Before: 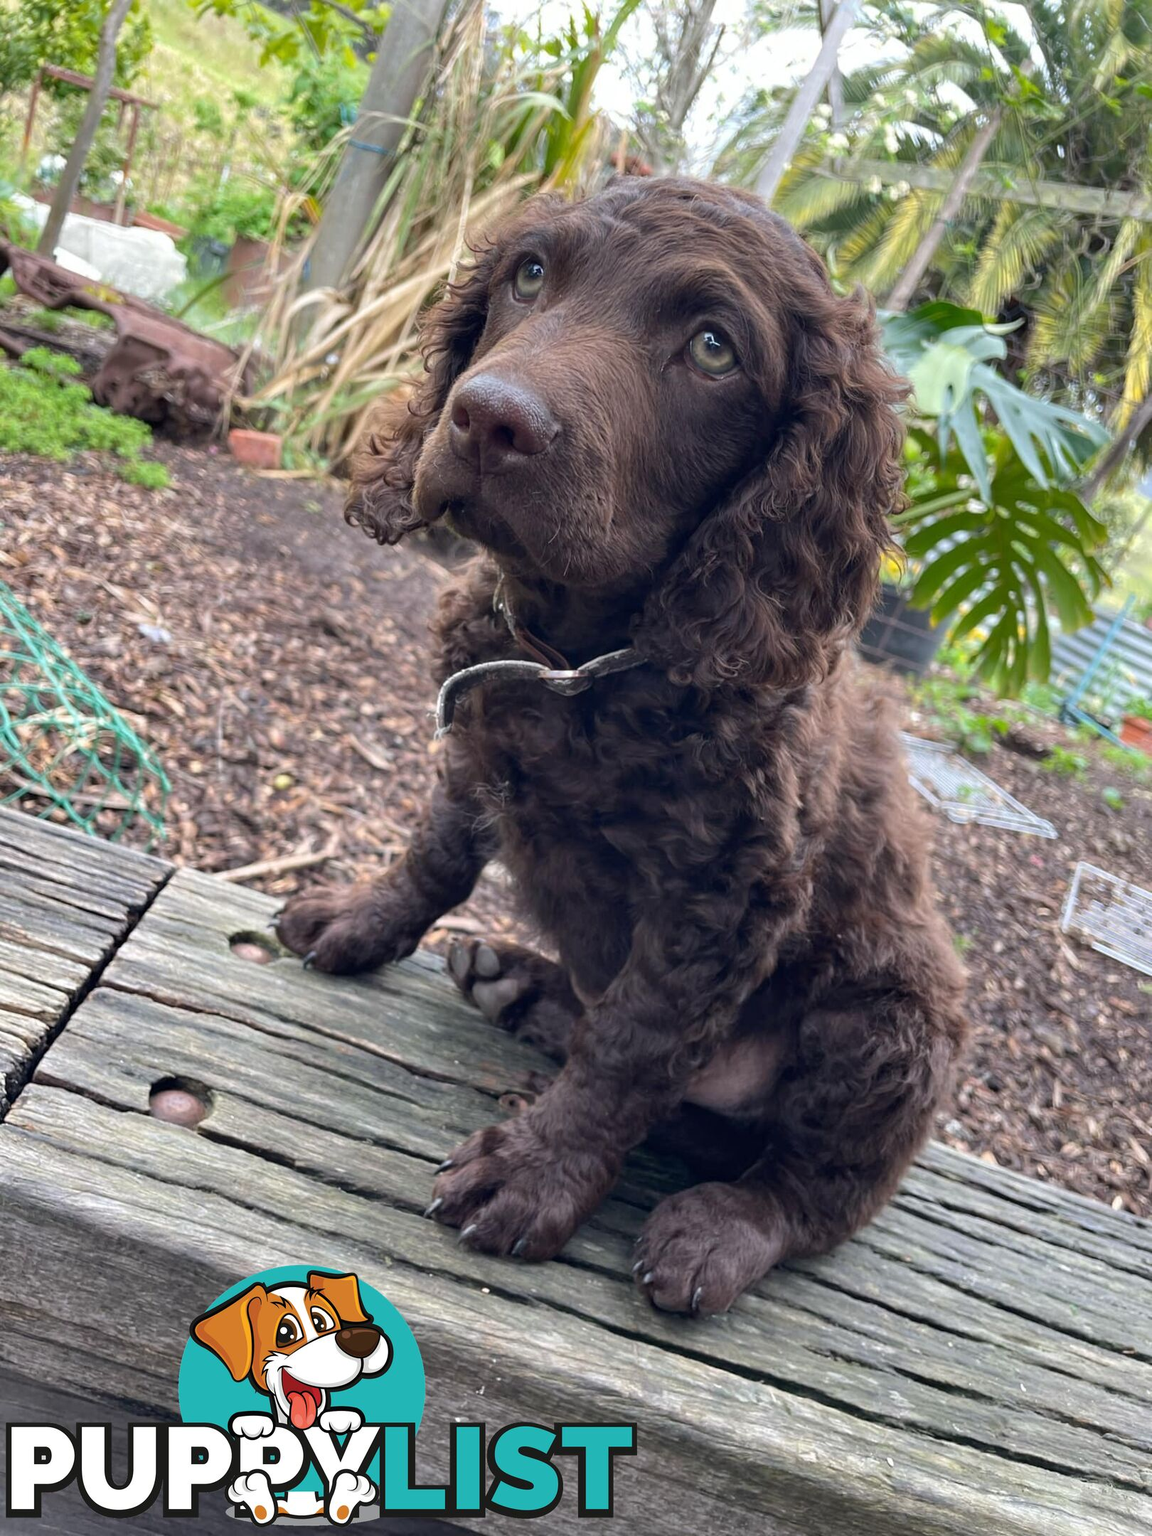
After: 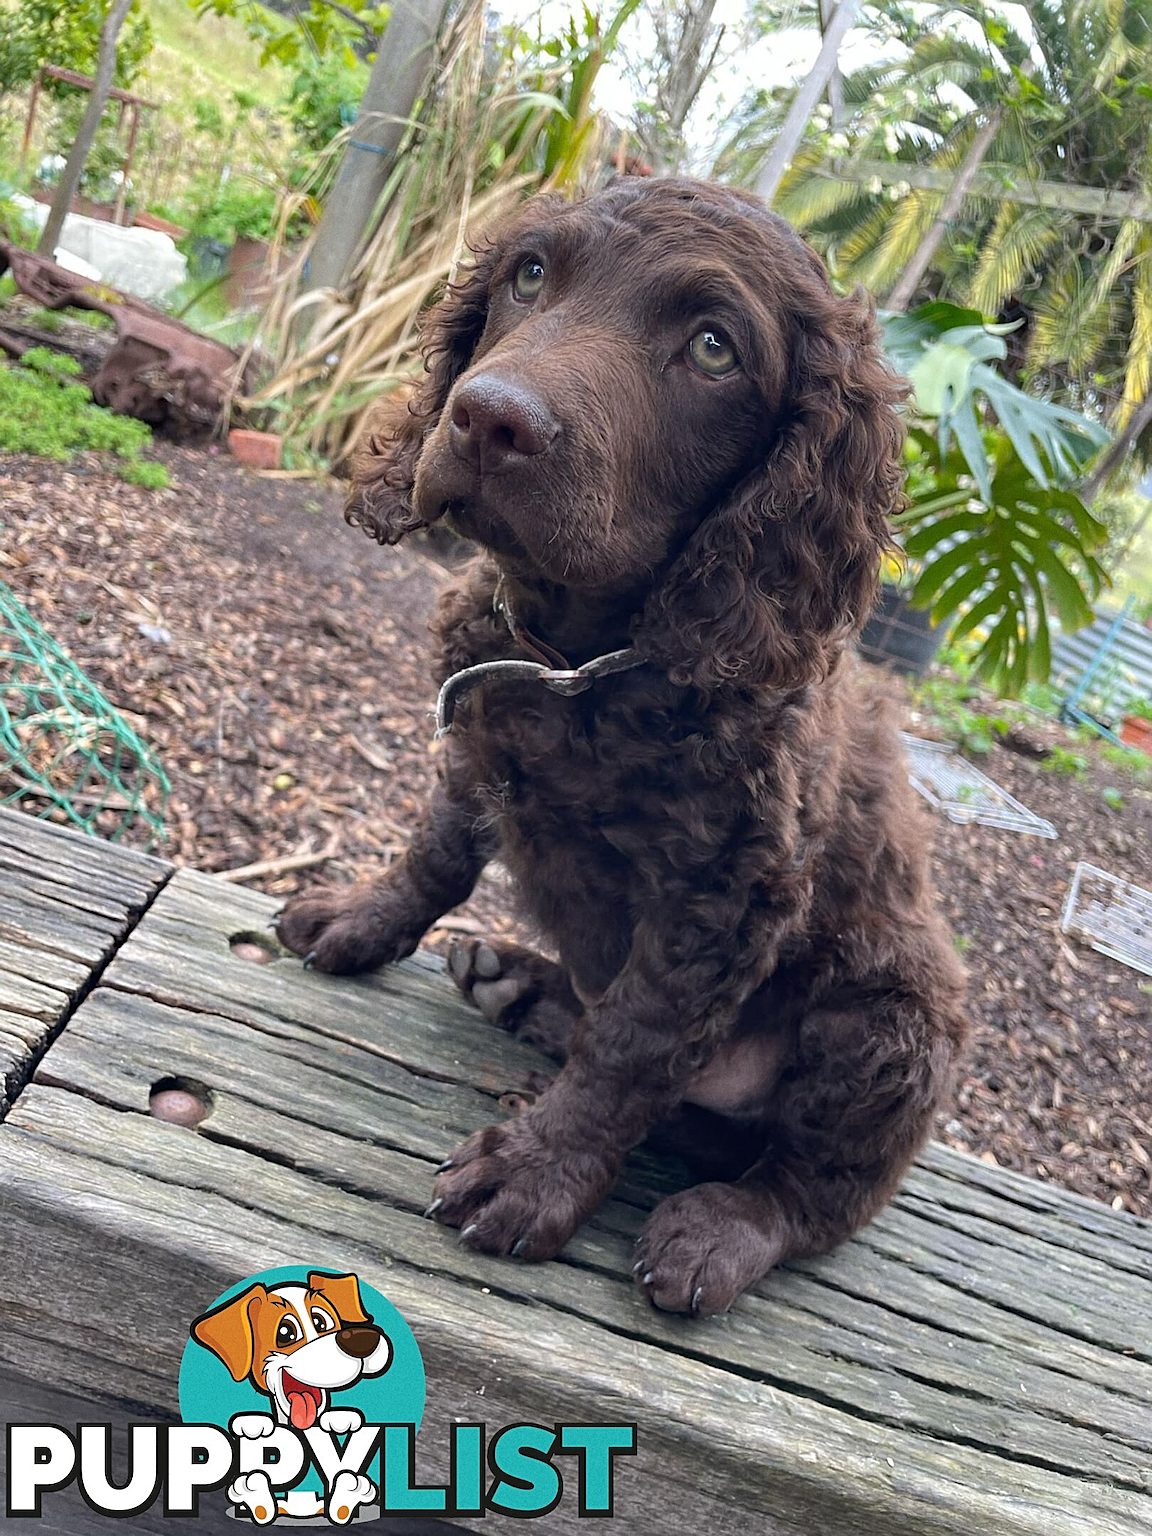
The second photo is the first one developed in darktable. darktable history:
grain: coarseness 7.08 ISO, strength 21.67%, mid-tones bias 59.58%
sharpen: on, module defaults
